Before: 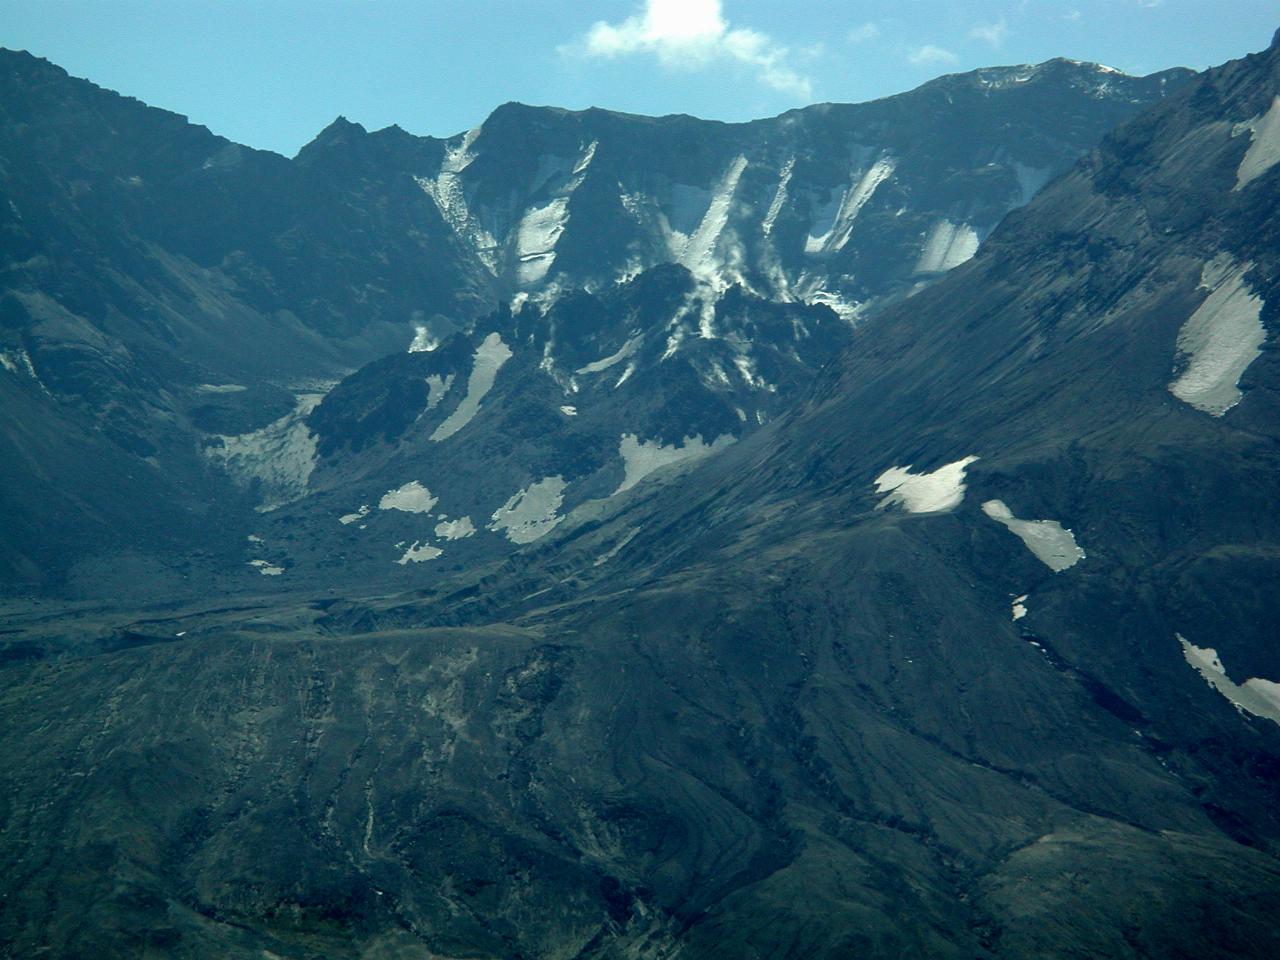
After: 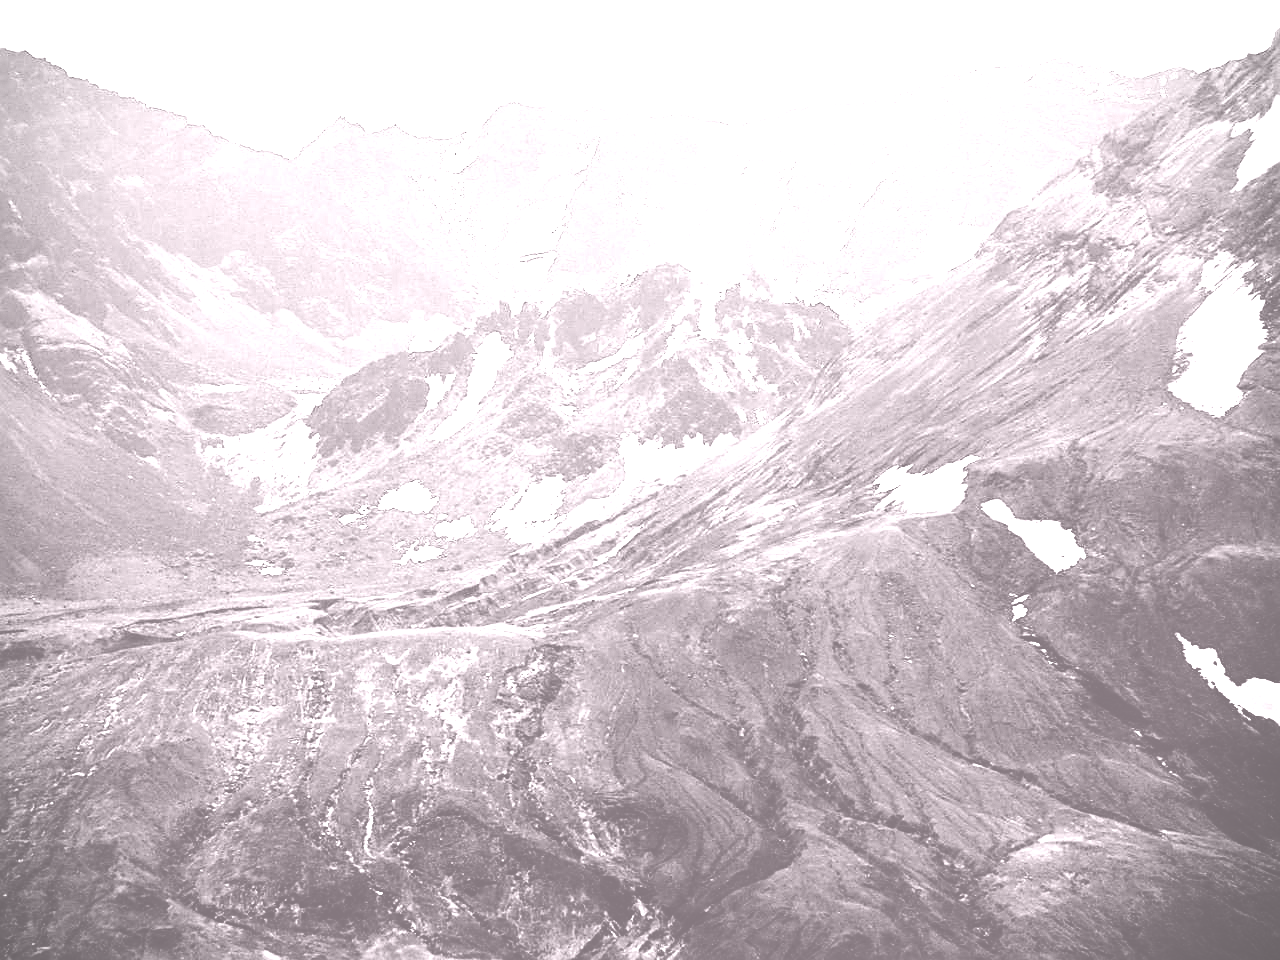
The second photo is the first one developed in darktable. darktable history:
vignetting: fall-off start 91.19%
rgb curve: curves: ch0 [(0, 0) (0.21, 0.15) (0.24, 0.21) (0.5, 0.75) (0.75, 0.96) (0.89, 0.99) (1, 1)]; ch1 [(0, 0.02) (0.21, 0.13) (0.25, 0.2) (0.5, 0.67) (0.75, 0.9) (0.89, 0.97) (1, 1)]; ch2 [(0, 0.02) (0.21, 0.13) (0.25, 0.2) (0.5, 0.67) (0.75, 0.9) (0.89, 0.97) (1, 1)], compensate middle gray true
color balance rgb: linear chroma grading › global chroma 15%, perceptual saturation grading › global saturation 30%
white balance: red 1.004, blue 1.096
colorize: hue 25.2°, saturation 83%, source mix 82%, lightness 79%, version 1
exposure: exposure 0.376 EV, compensate highlight preservation false
sharpen: on, module defaults
